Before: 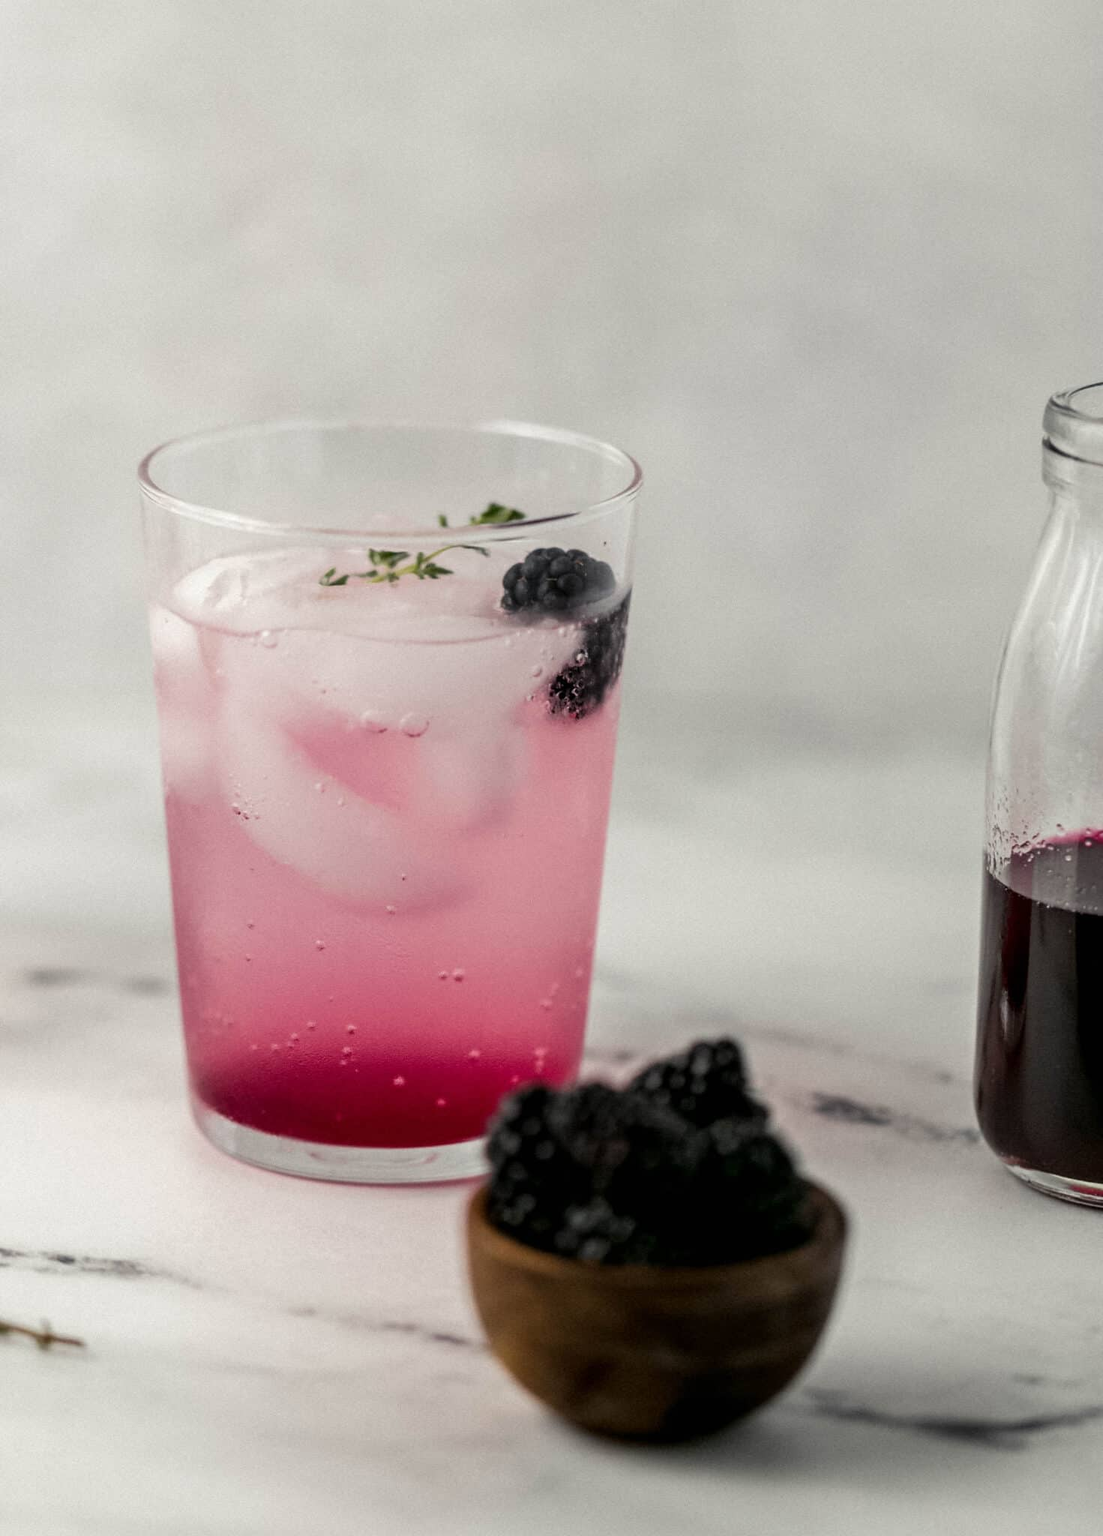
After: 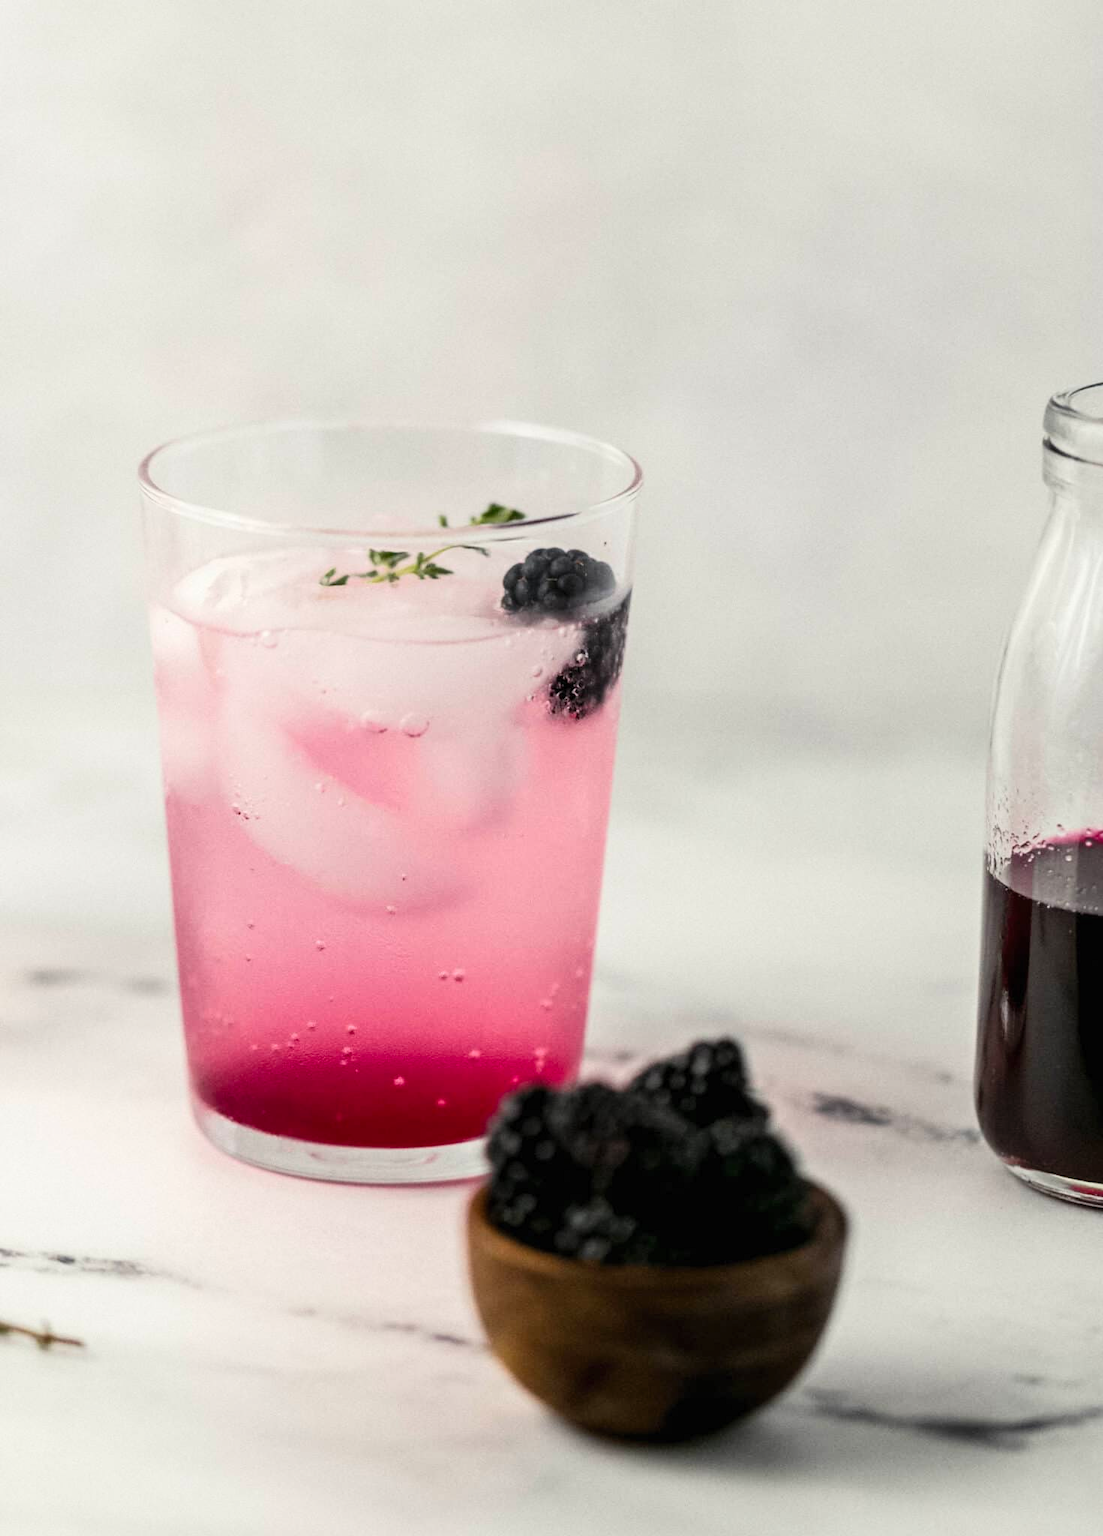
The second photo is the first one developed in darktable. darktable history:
contrast brightness saturation: contrast 0.201, brightness 0.155, saturation 0.219
